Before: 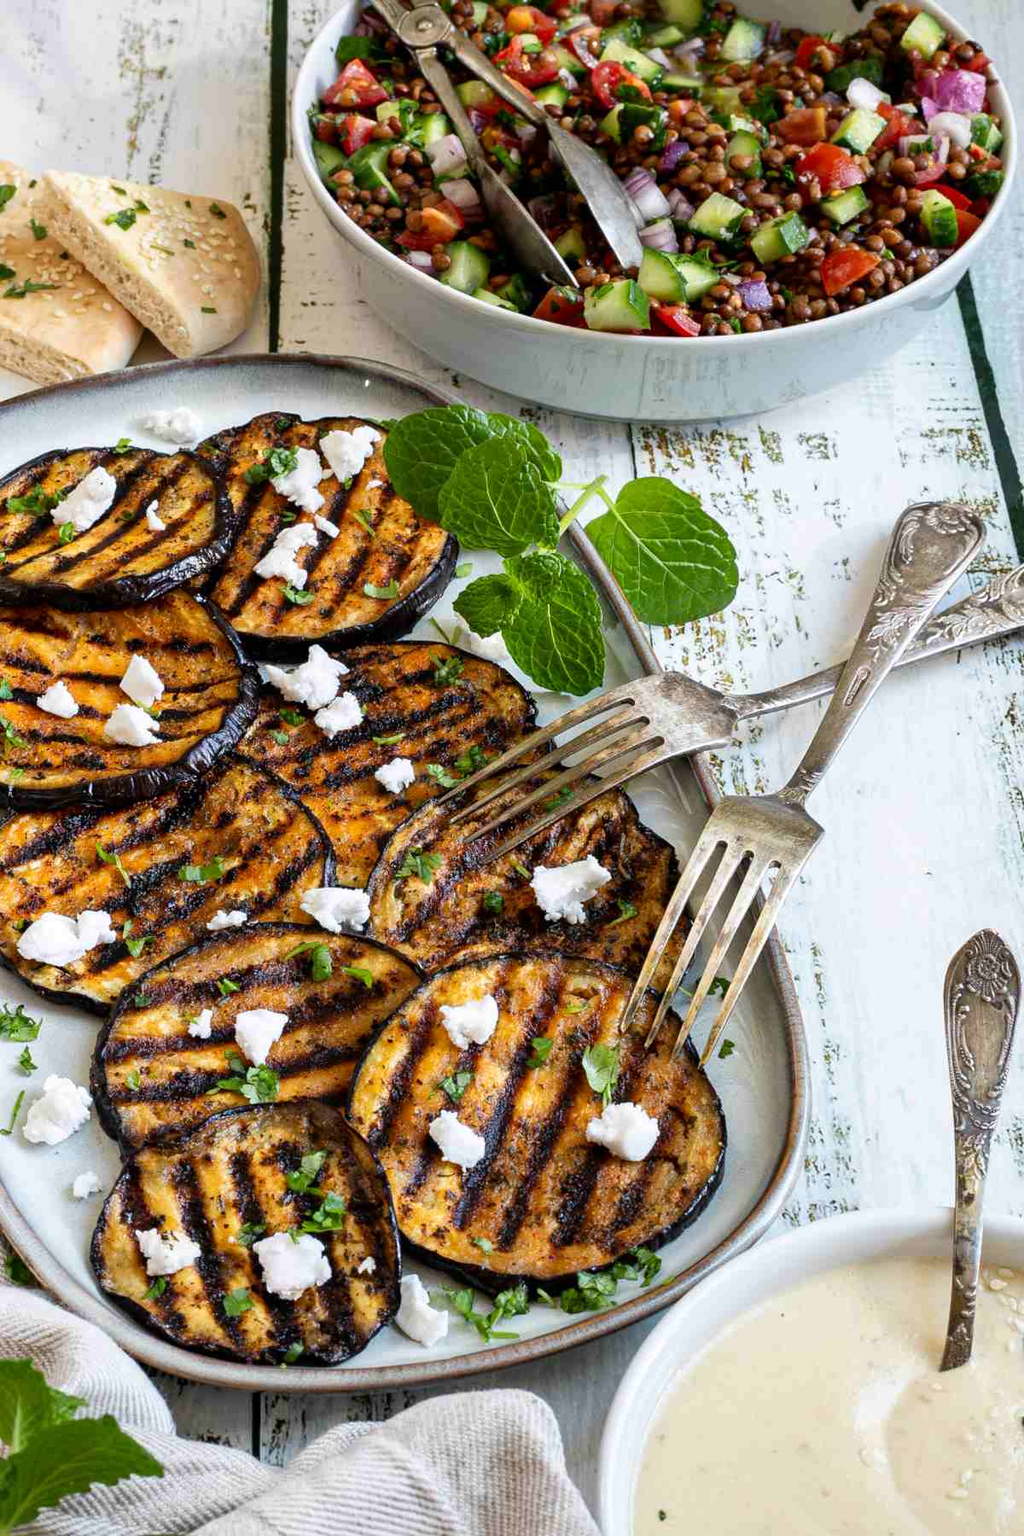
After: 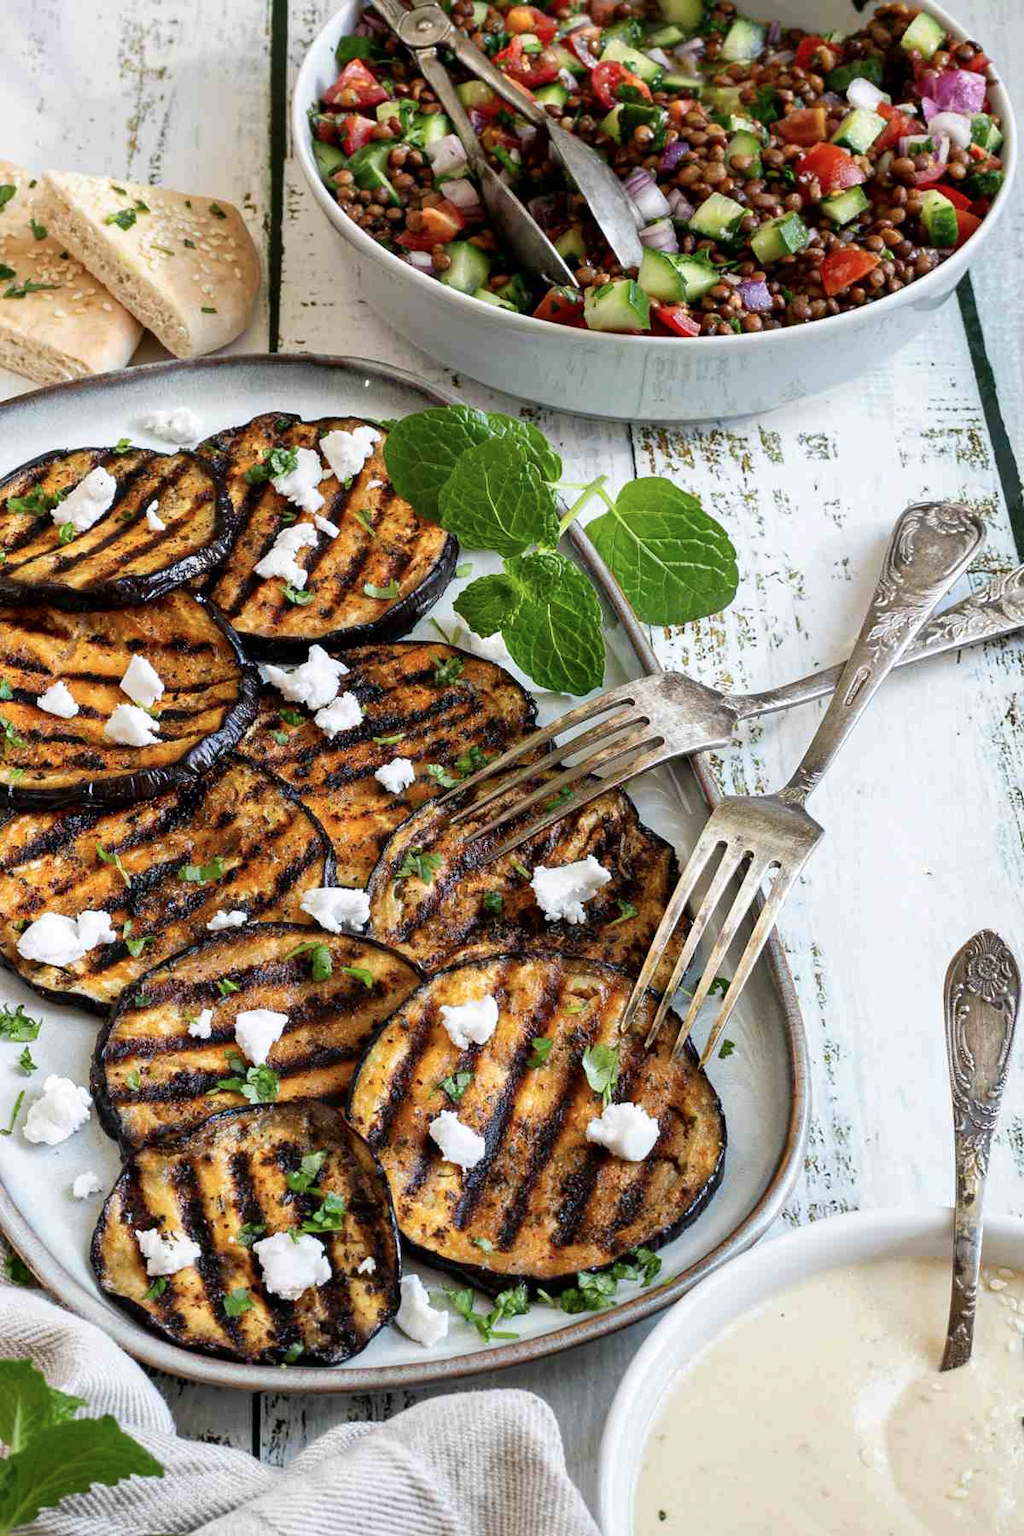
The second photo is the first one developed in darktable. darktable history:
color balance rgb: perceptual saturation grading › global saturation 0.06%, global vibrance -24.917%
